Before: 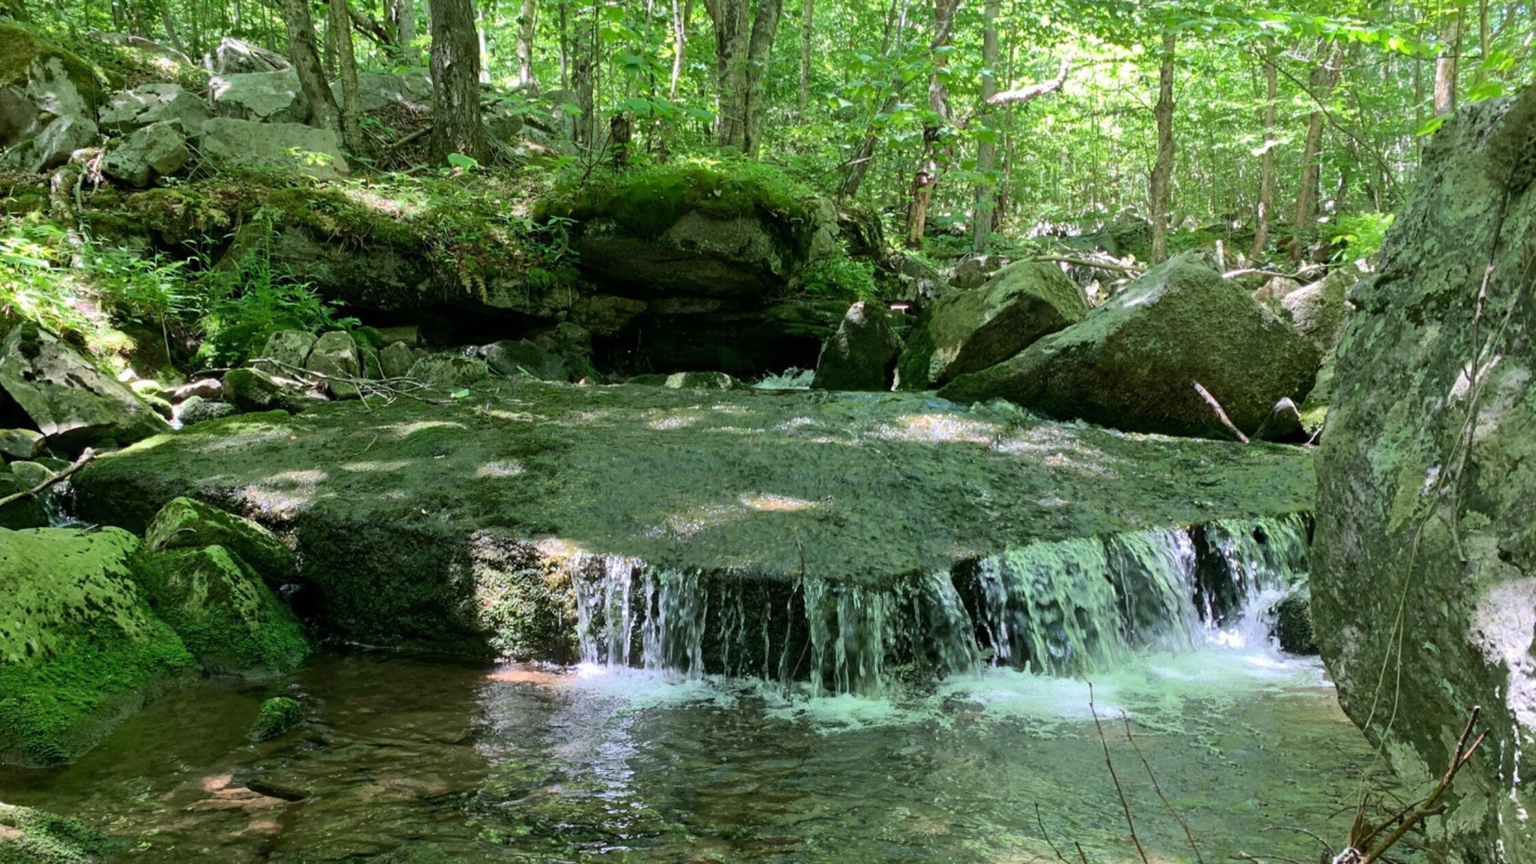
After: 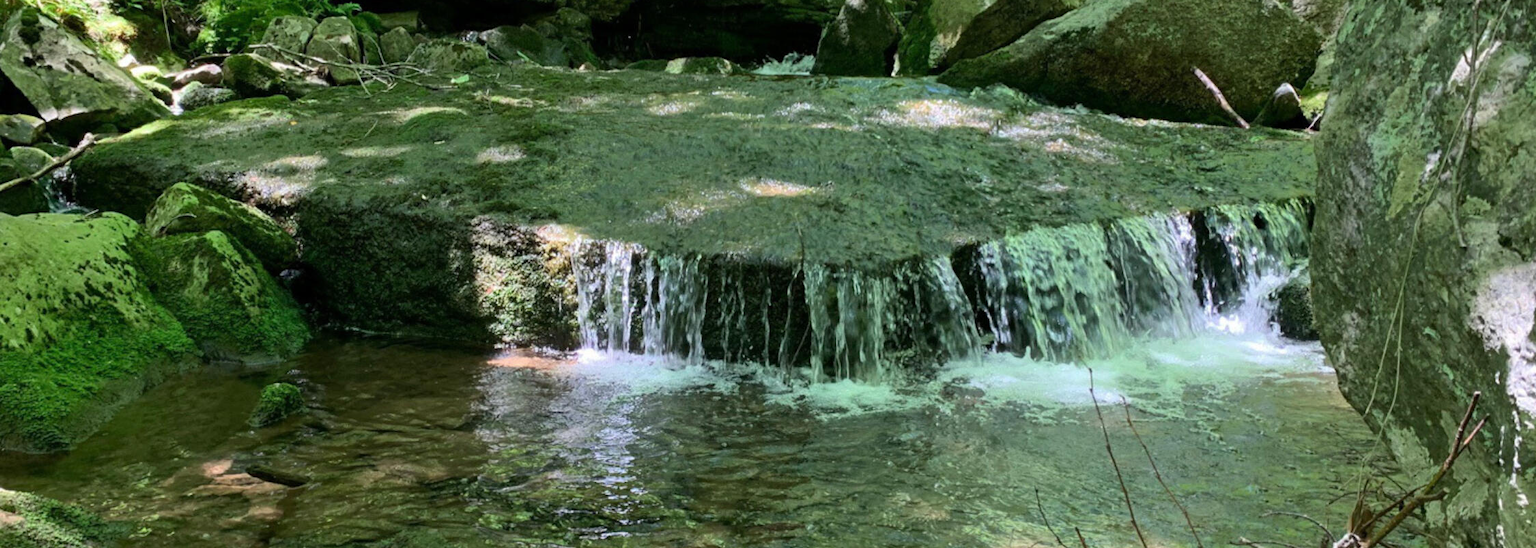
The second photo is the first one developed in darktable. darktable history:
crop and rotate: top 36.435%
